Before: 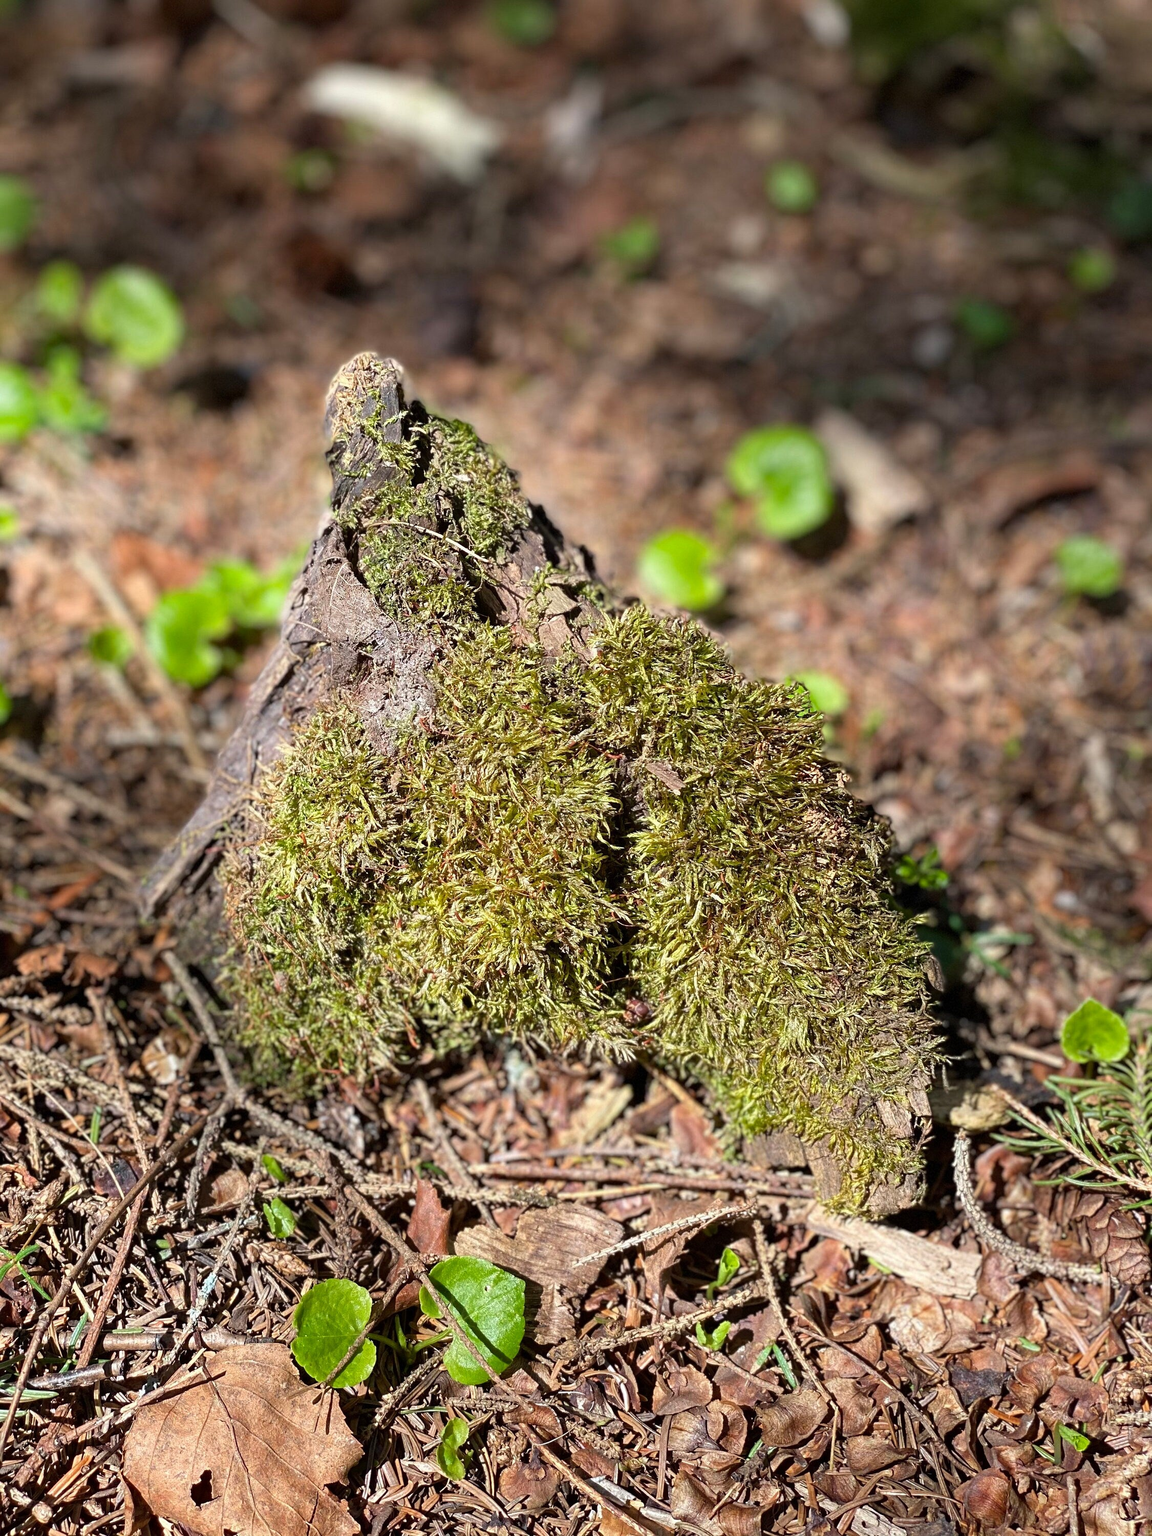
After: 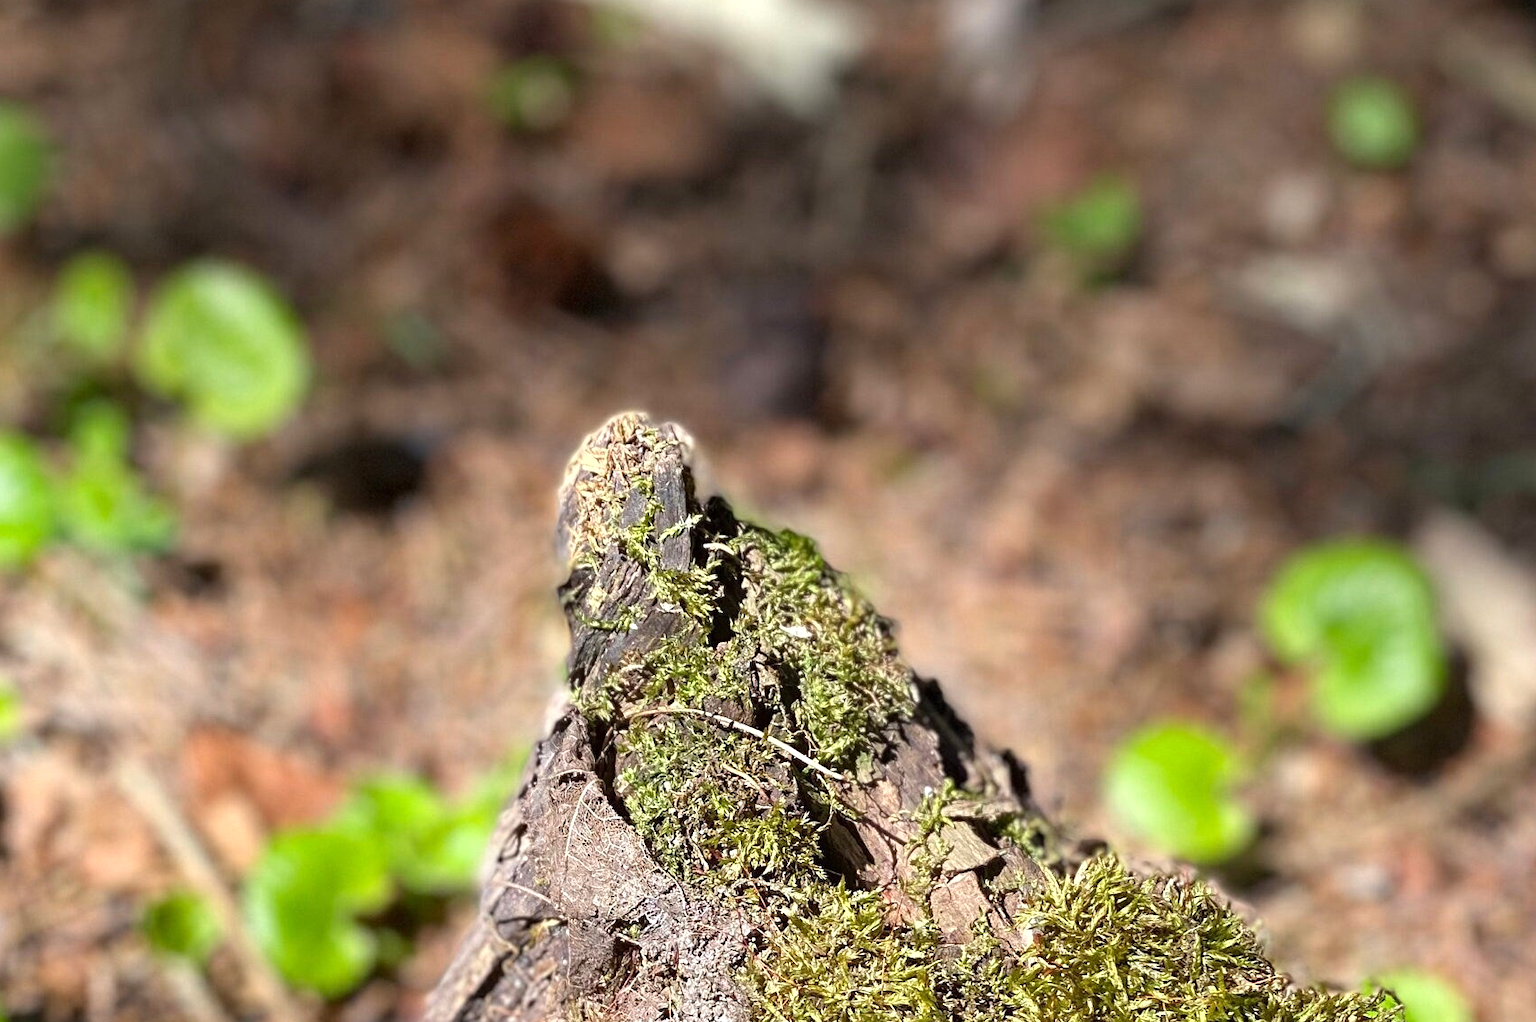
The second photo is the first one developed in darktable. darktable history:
crop: left 0.579%, top 7.627%, right 23.167%, bottom 54.275%
exposure: exposure 0.236 EV, compensate highlight preservation false
